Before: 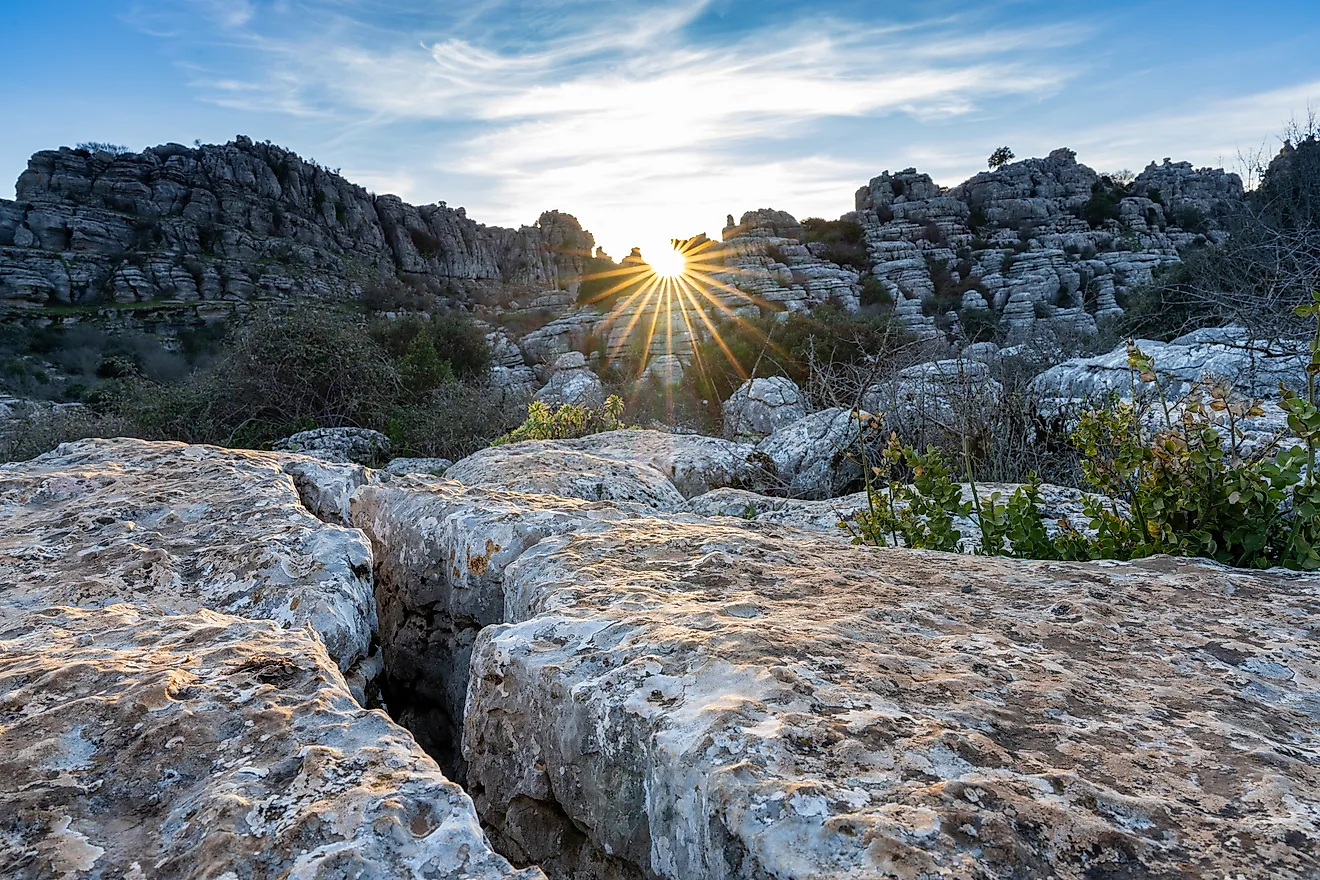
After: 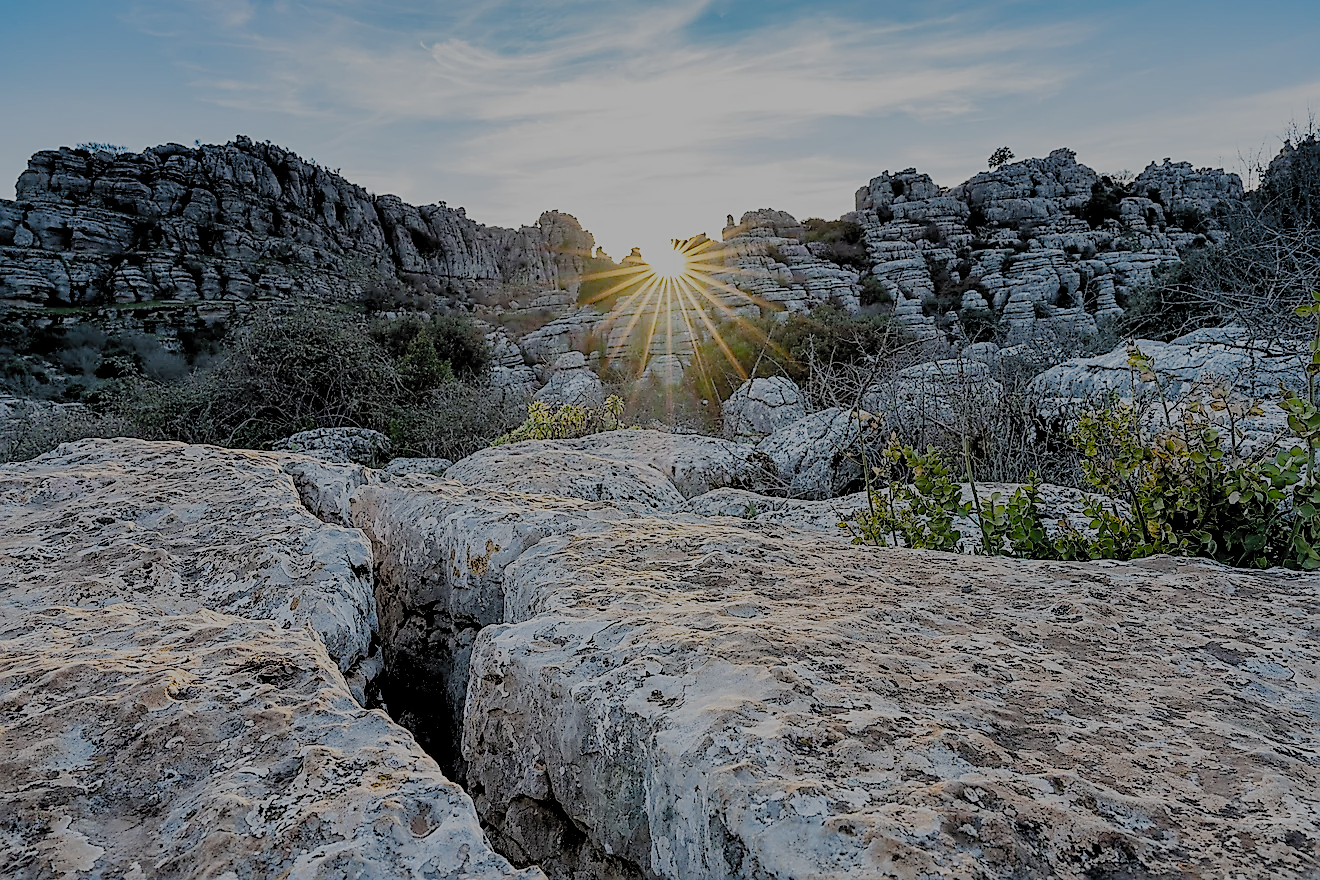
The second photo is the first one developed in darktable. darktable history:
filmic rgb: black relative exposure -4.5 EV, white relative exposure 6.56 EV, threshold 2.98 EV, structure ↔ texture 99.96%, hardness 1.85, contrast 0.51, preserve chrominance no, color science v5 (2021), contrast in shadows safe, contrast in highlights safe, enable highlight reconstruction true
sharpen: on, module defaults
contrast brightness saturation: contrast 0.045, saturation 0.161
